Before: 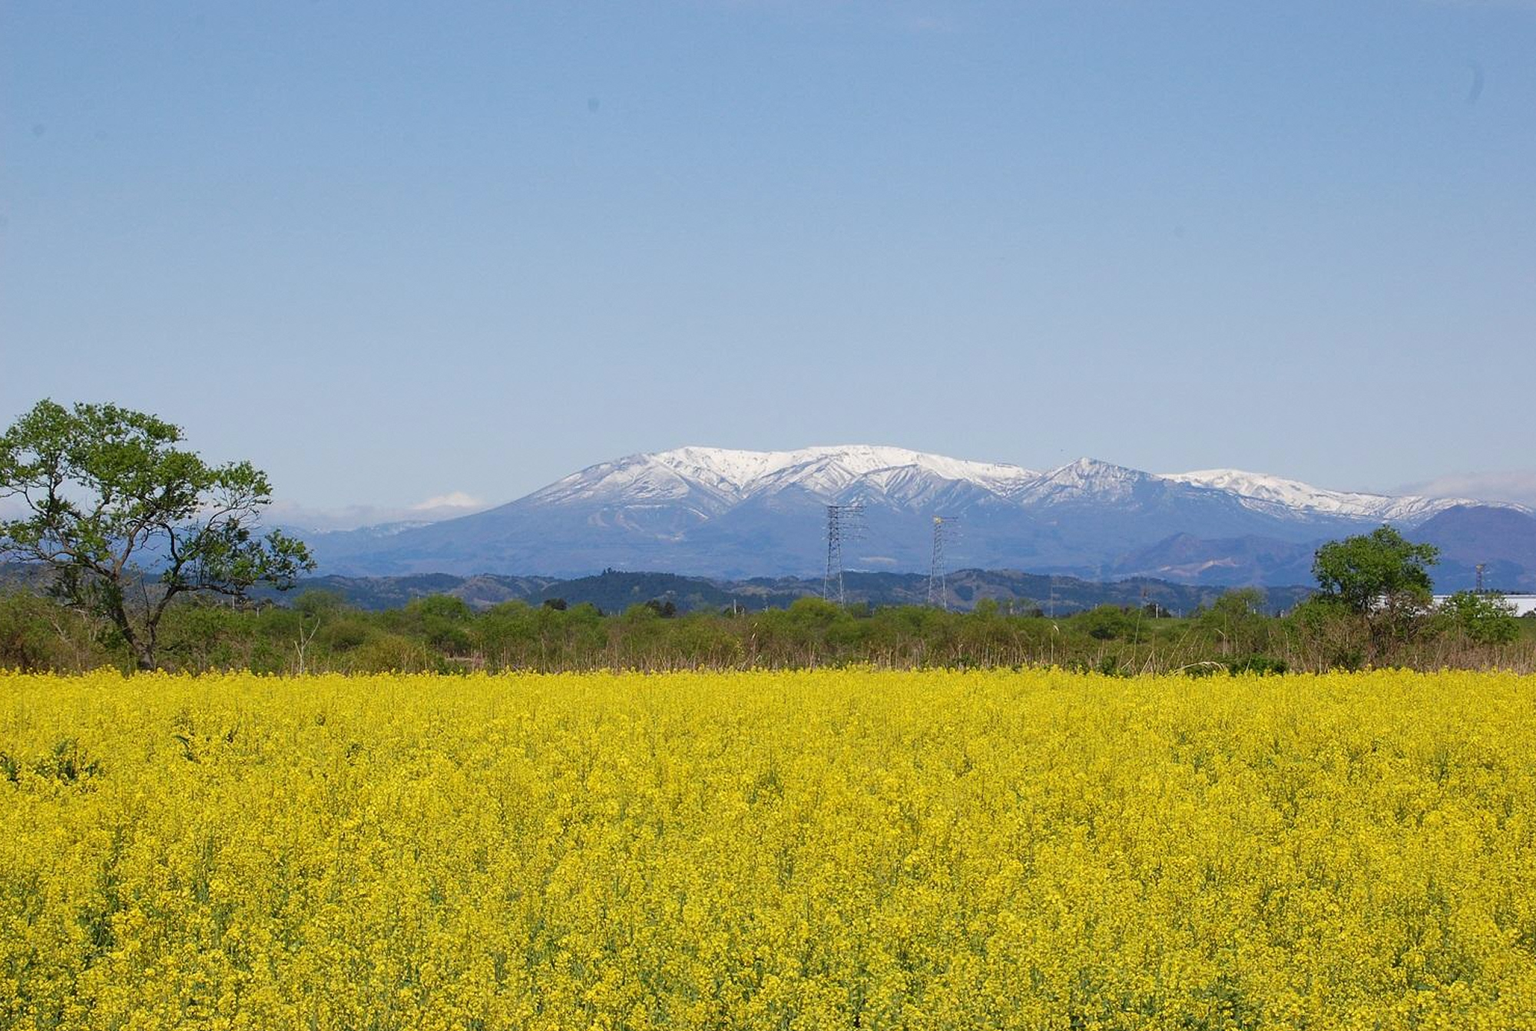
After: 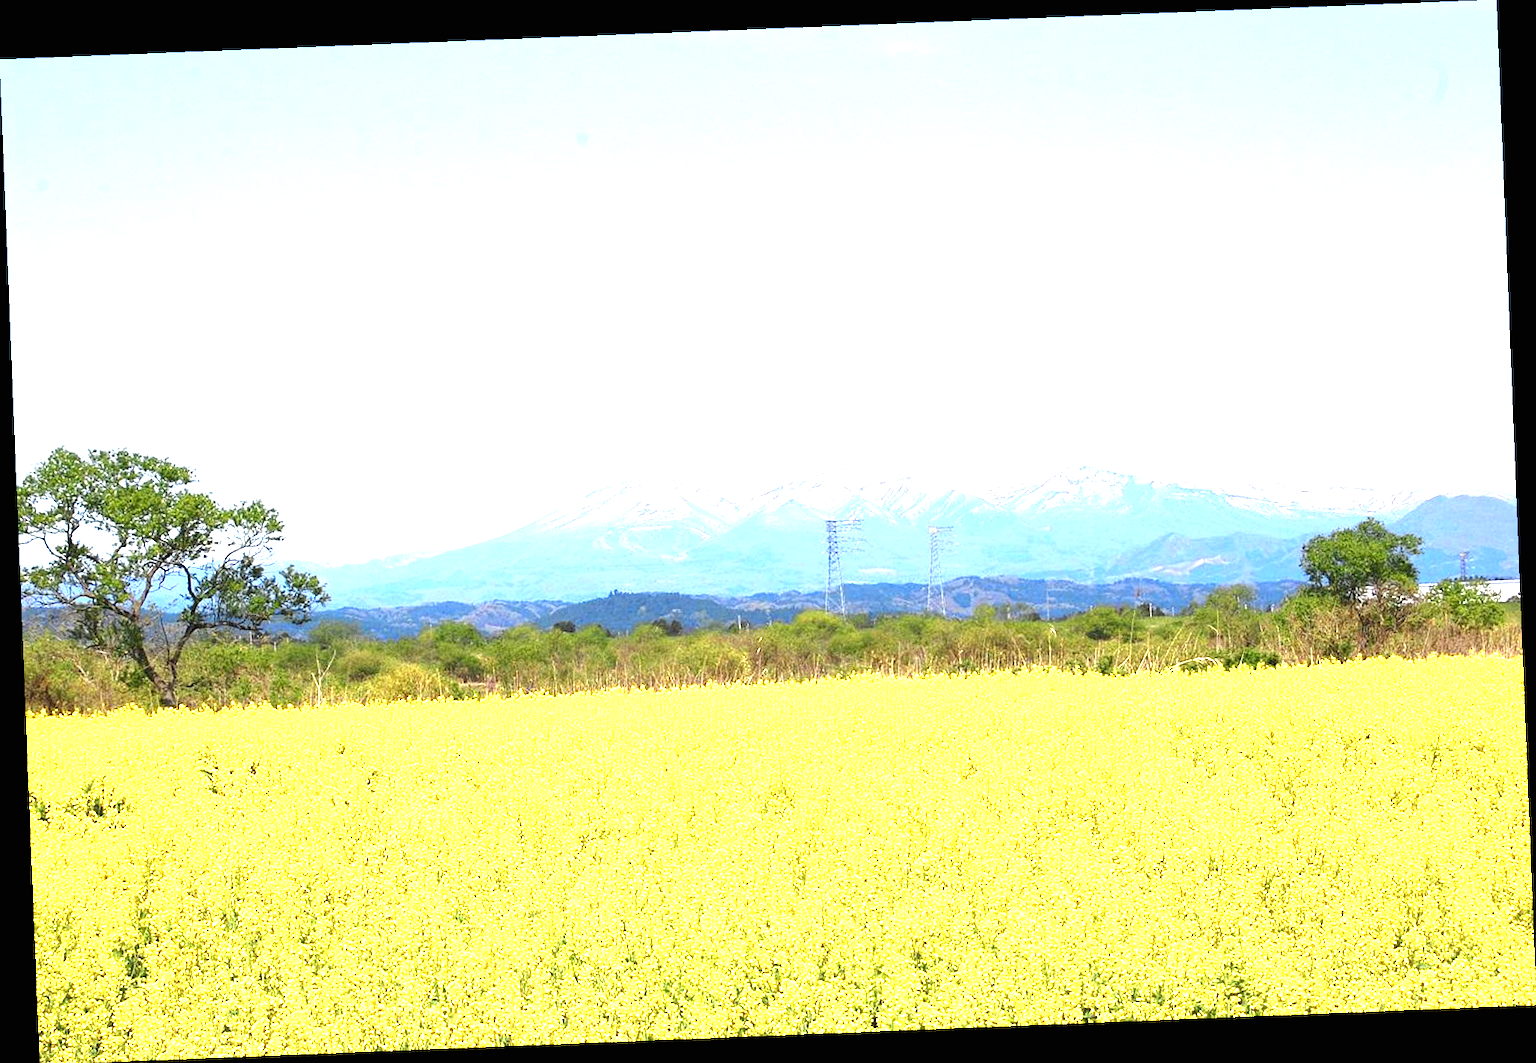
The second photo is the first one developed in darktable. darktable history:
rotate and perspective: rotation -2.29°, automatic cropping off
color zones: curves: ch0 [(0, 0.485) (0.178, 0.476) (0.261, 0.623) (0.411, 0.403) (0.708, 0.603) (0.934, 0.412)]; ch1 [(0.003, 0.485) (0.149, 0.496) (0.229, 0.584) (0.326, 0.551) (0.484, 0.262) (0.757, 0.643)]
exposure: black level correction 0, exposure 1.5 EV, compensate exposure bias true, compensate highlight preservation false
